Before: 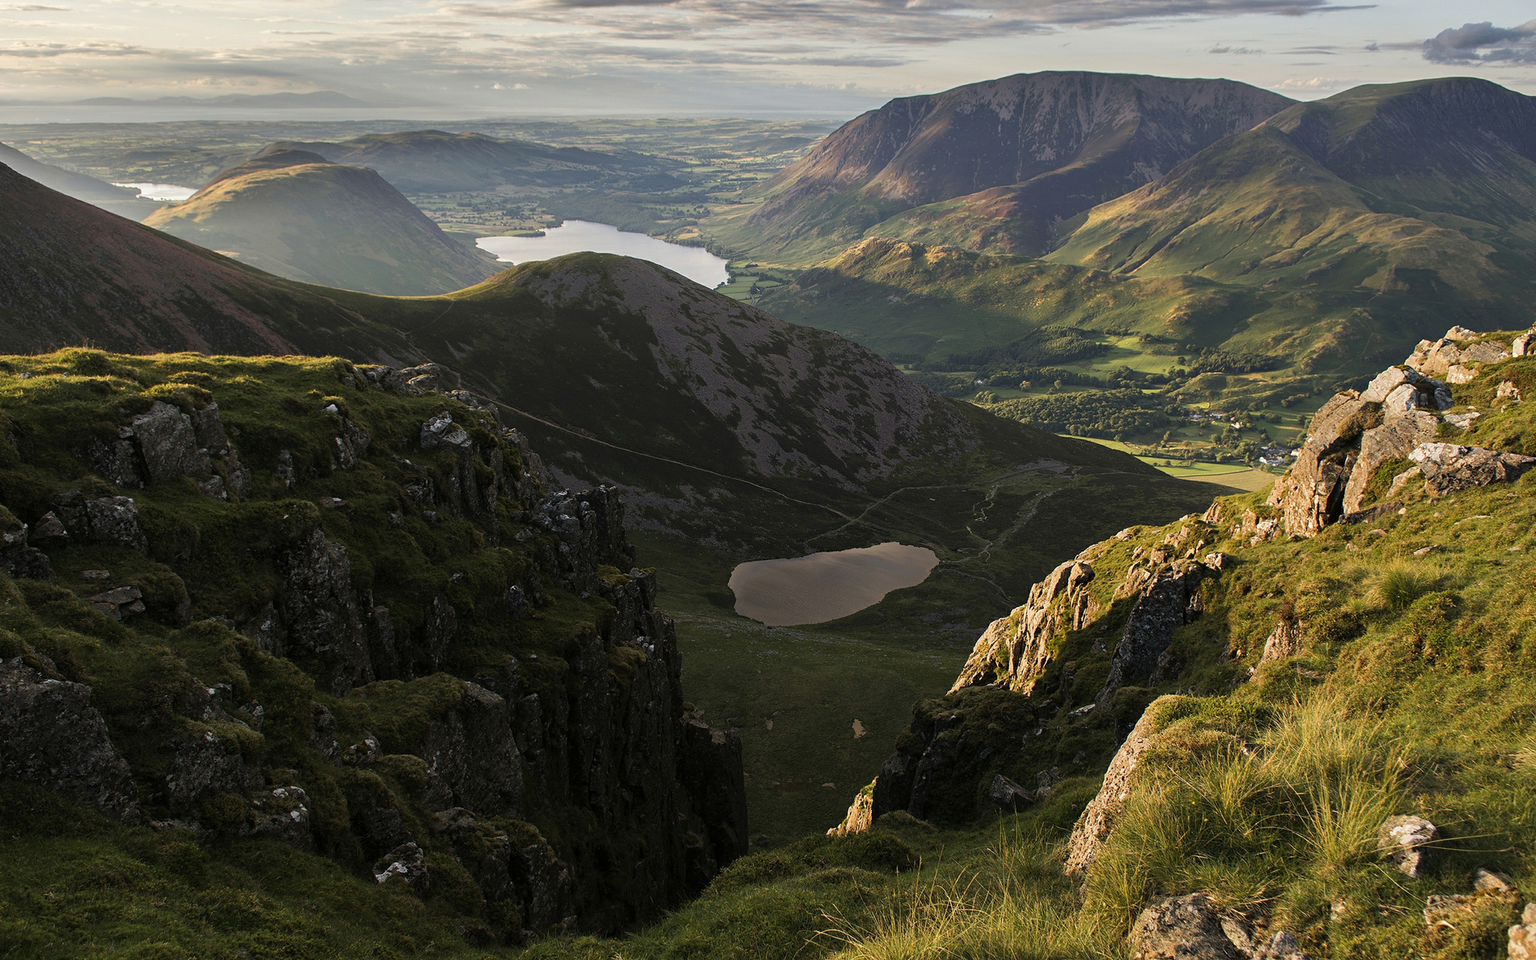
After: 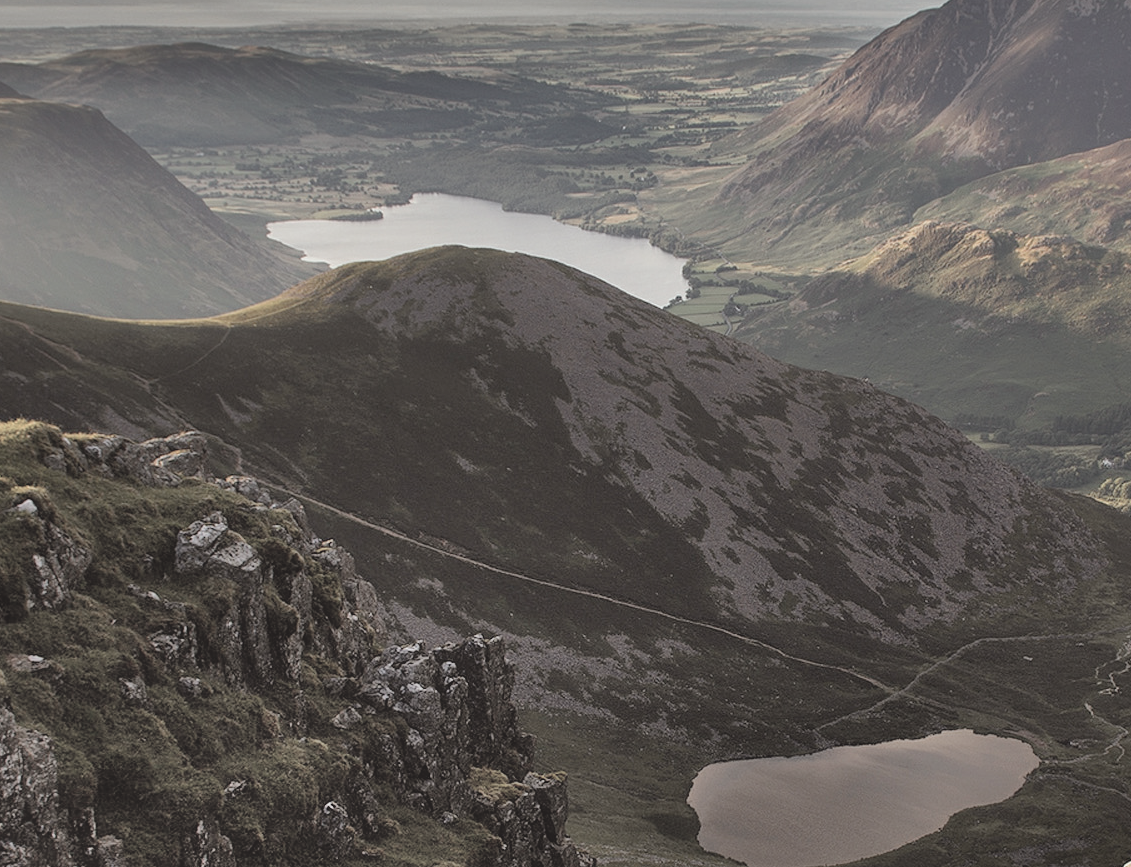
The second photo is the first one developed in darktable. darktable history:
contrast brightness saturation: brightness 0.119
color balance rgb: power › chroma 1.532%, power › hue 25.78°, perceptual saturation grading › global saturation 25.069%, contrast -10.201%
crop: left 20.575%, top 10.885%, right 35.223%, bottom 34.868%
tone curve: preserve colors none
contrast equalizer: octaves 7, y [[0.5, 0.488, 0.462, 0.461, 0.491, 0.5], [0.5 ×6], [0.5 ×6], [0 ×6], [0 ×6]]
color correction: highlights b* -0.01, saturation 0.268
exposure: black level correction -0.002, exposure 0.538 EV, compensate exposure bias true, compensate highlight preservation false
shadows and highlights: shadows 81.31, white point adjustment -9.17, highlights -61.47, soften with gaussian
